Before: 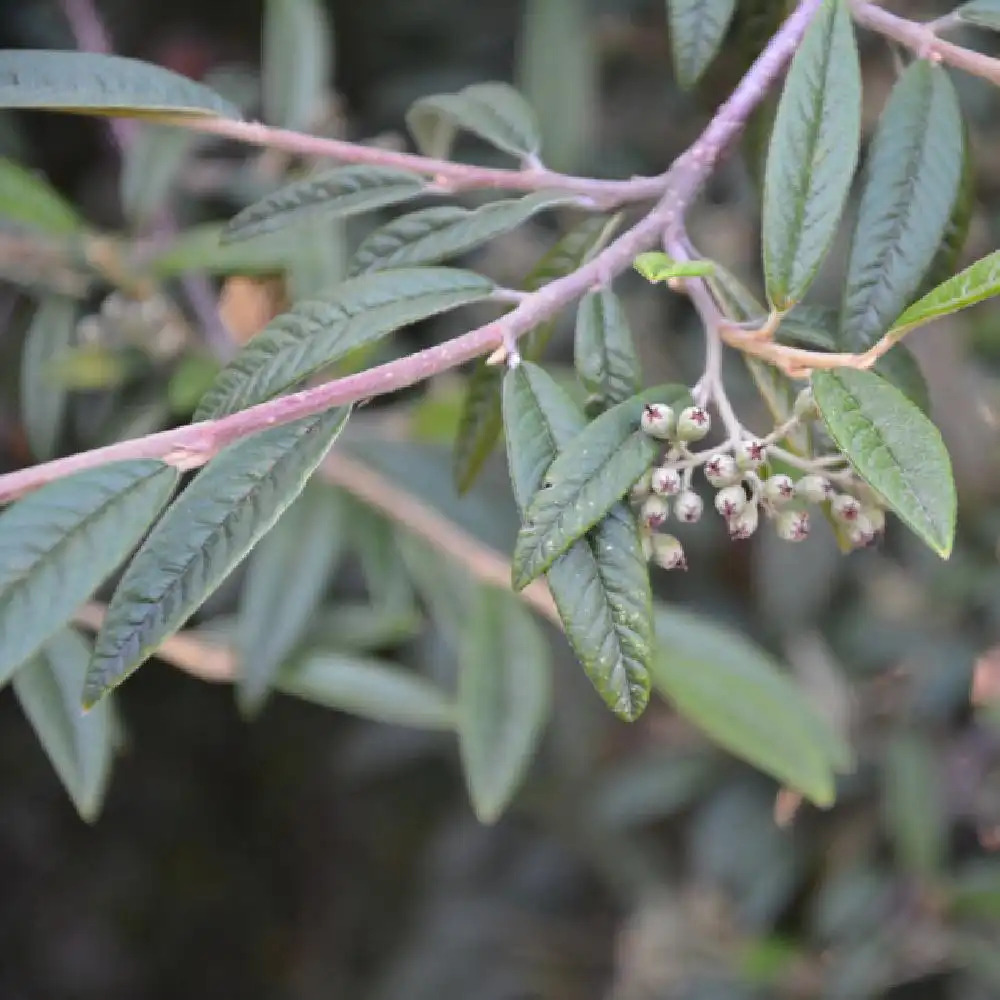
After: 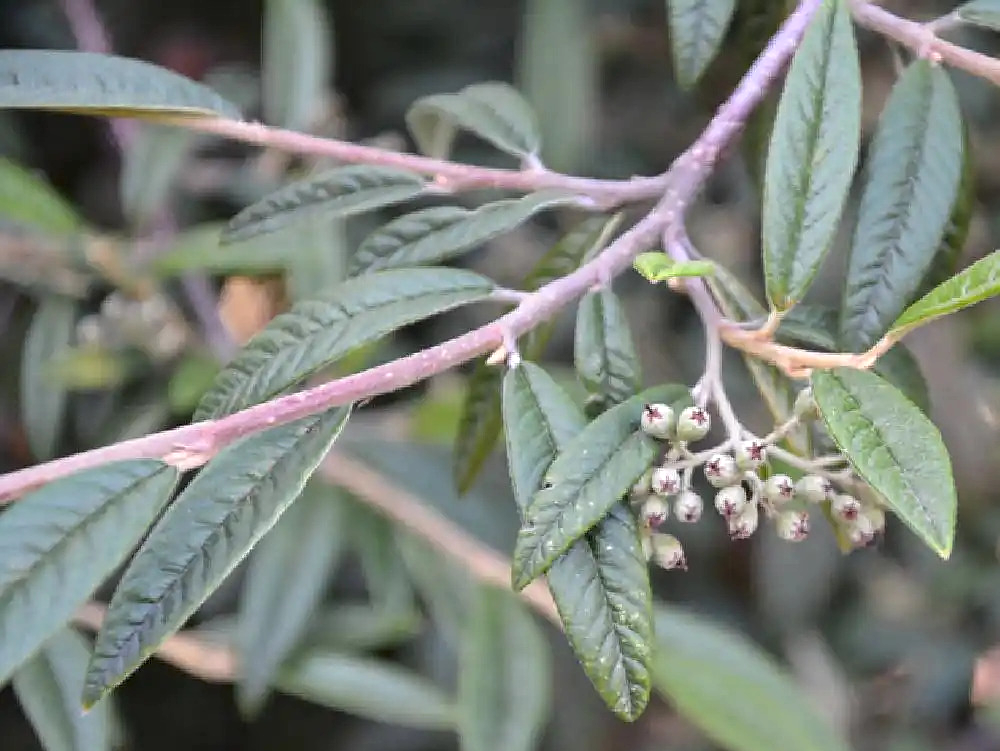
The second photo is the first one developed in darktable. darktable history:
crop: bottom 24.832%
local contrast: highlights 83%, shadows 81%
sharpen: radius 1.051
exposure: exposure 0.074 EV, compensate highlight preservation false
